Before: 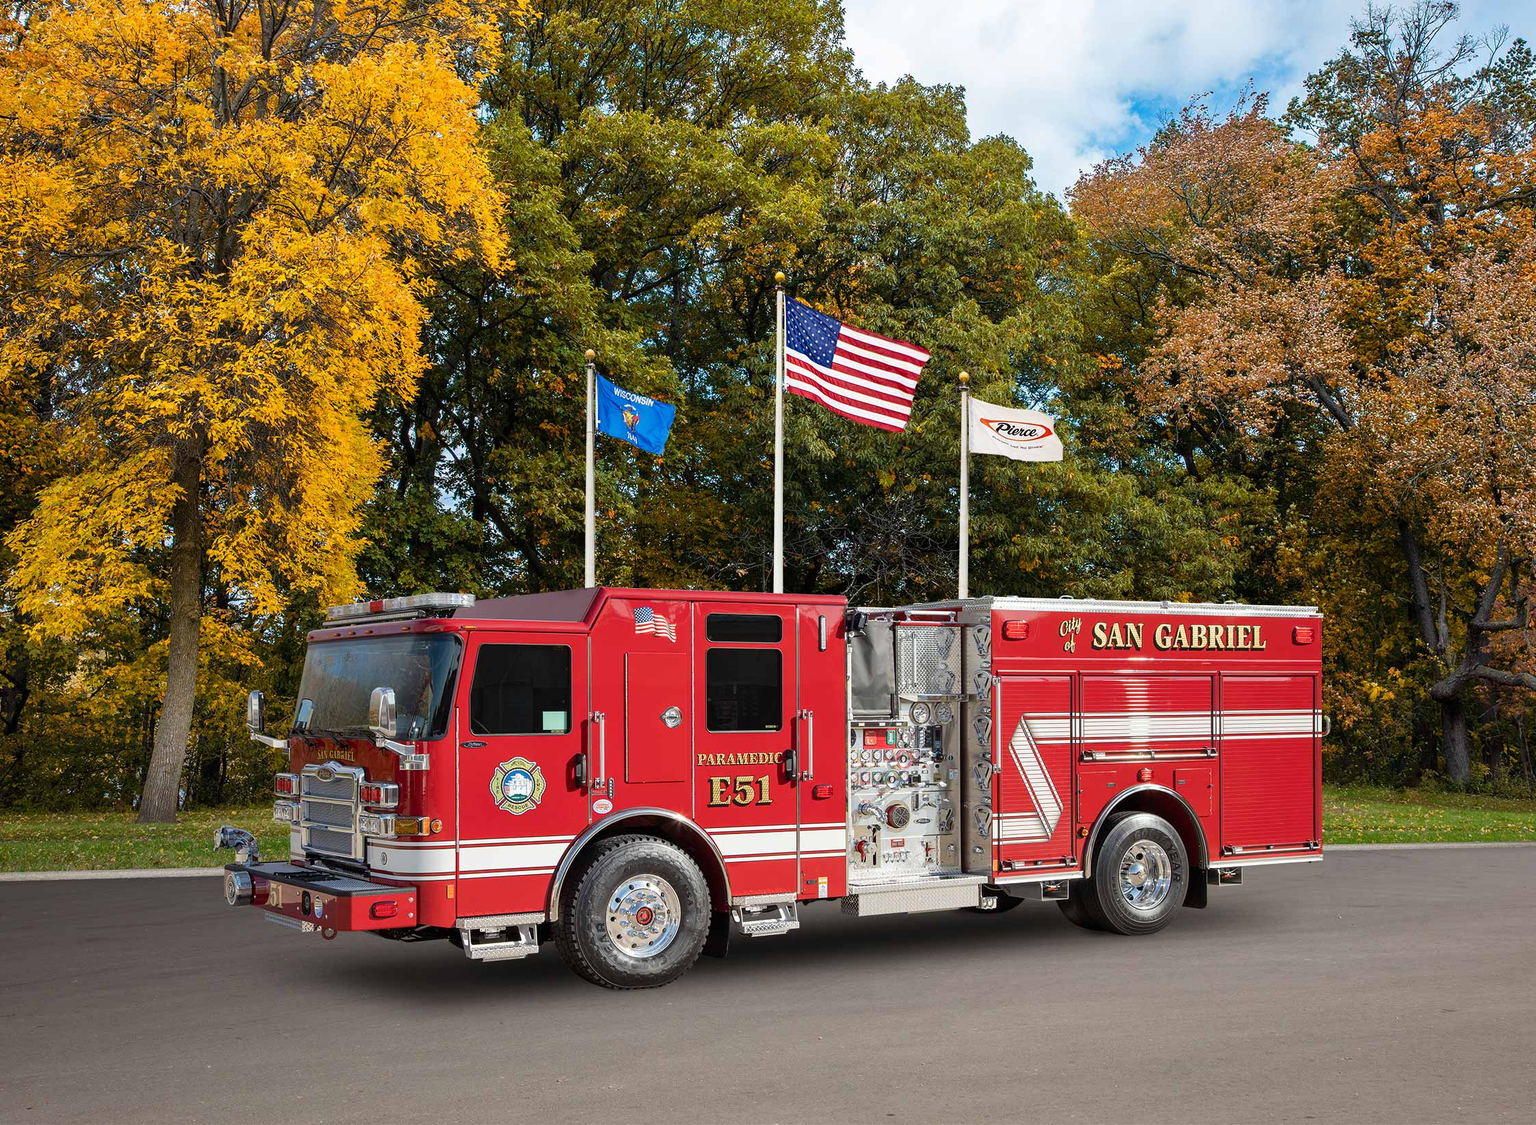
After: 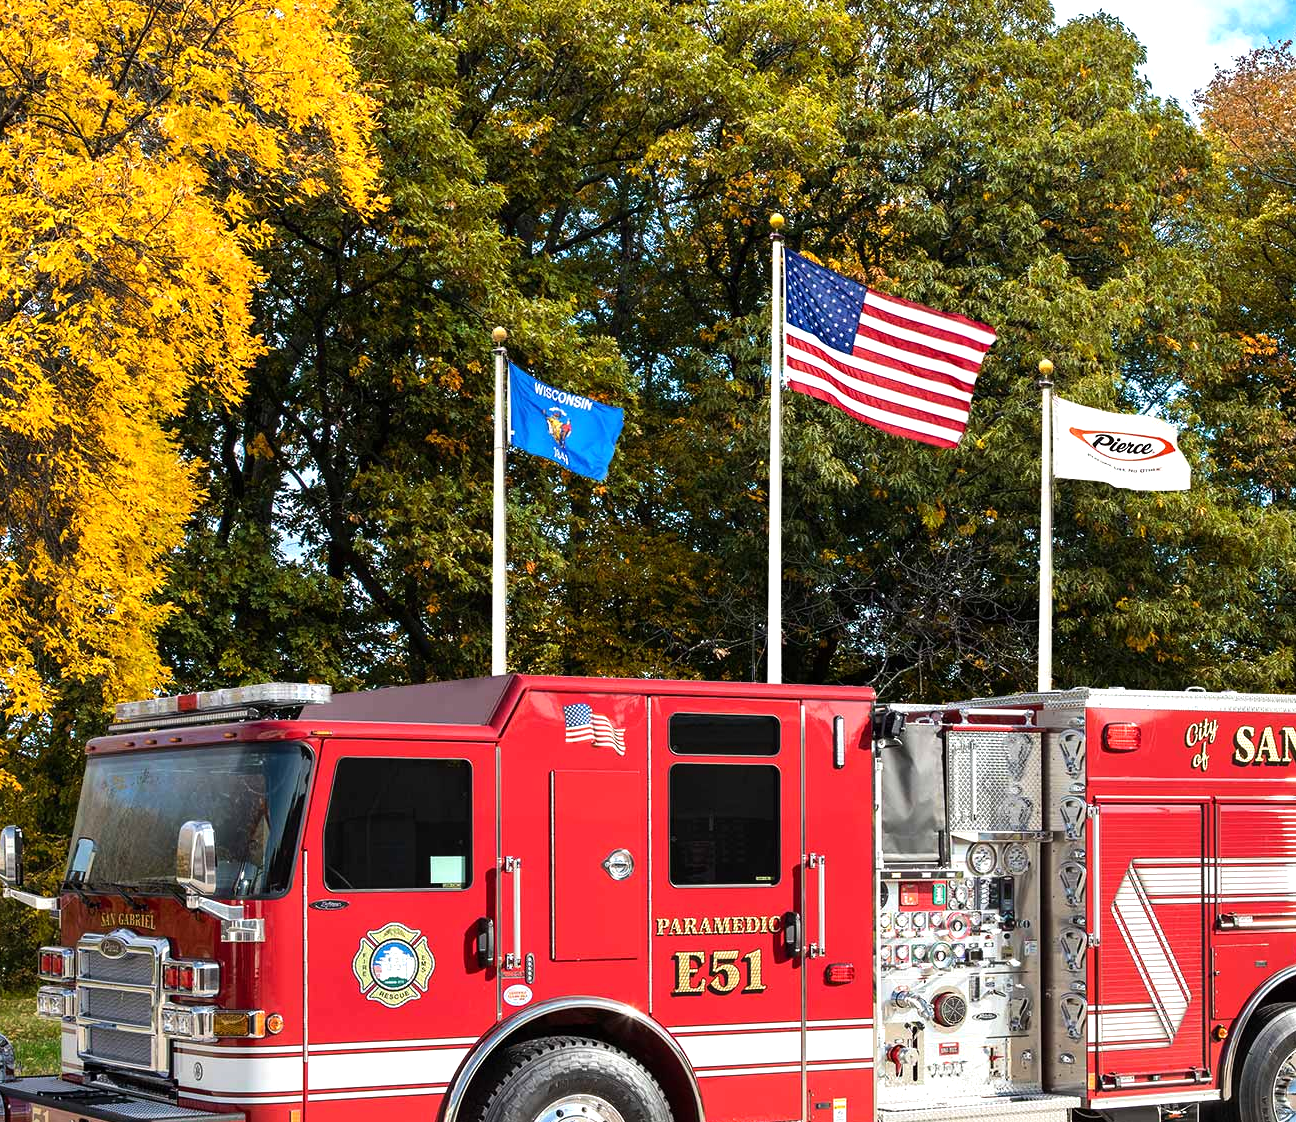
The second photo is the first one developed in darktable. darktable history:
tone equalizer: -8 EV -0.417 EV, -7 EV -0.389 EV, -6 EV -0.333 EV, -5 EV -0.222 EV, -3 EV 0.222 EV, -2 EV 0.333 EV, -1 EV 0.389 EV, +0 EV 0.417 EV, edges refinement/feathering 500, mask exposure compensation -1.57 EV, preserve details no
exposure: exposure 0.236 EV, compensate highlight preservation false
crop: left 16.202%, top 11.208%, right 26.045%, bottom 20.557%
